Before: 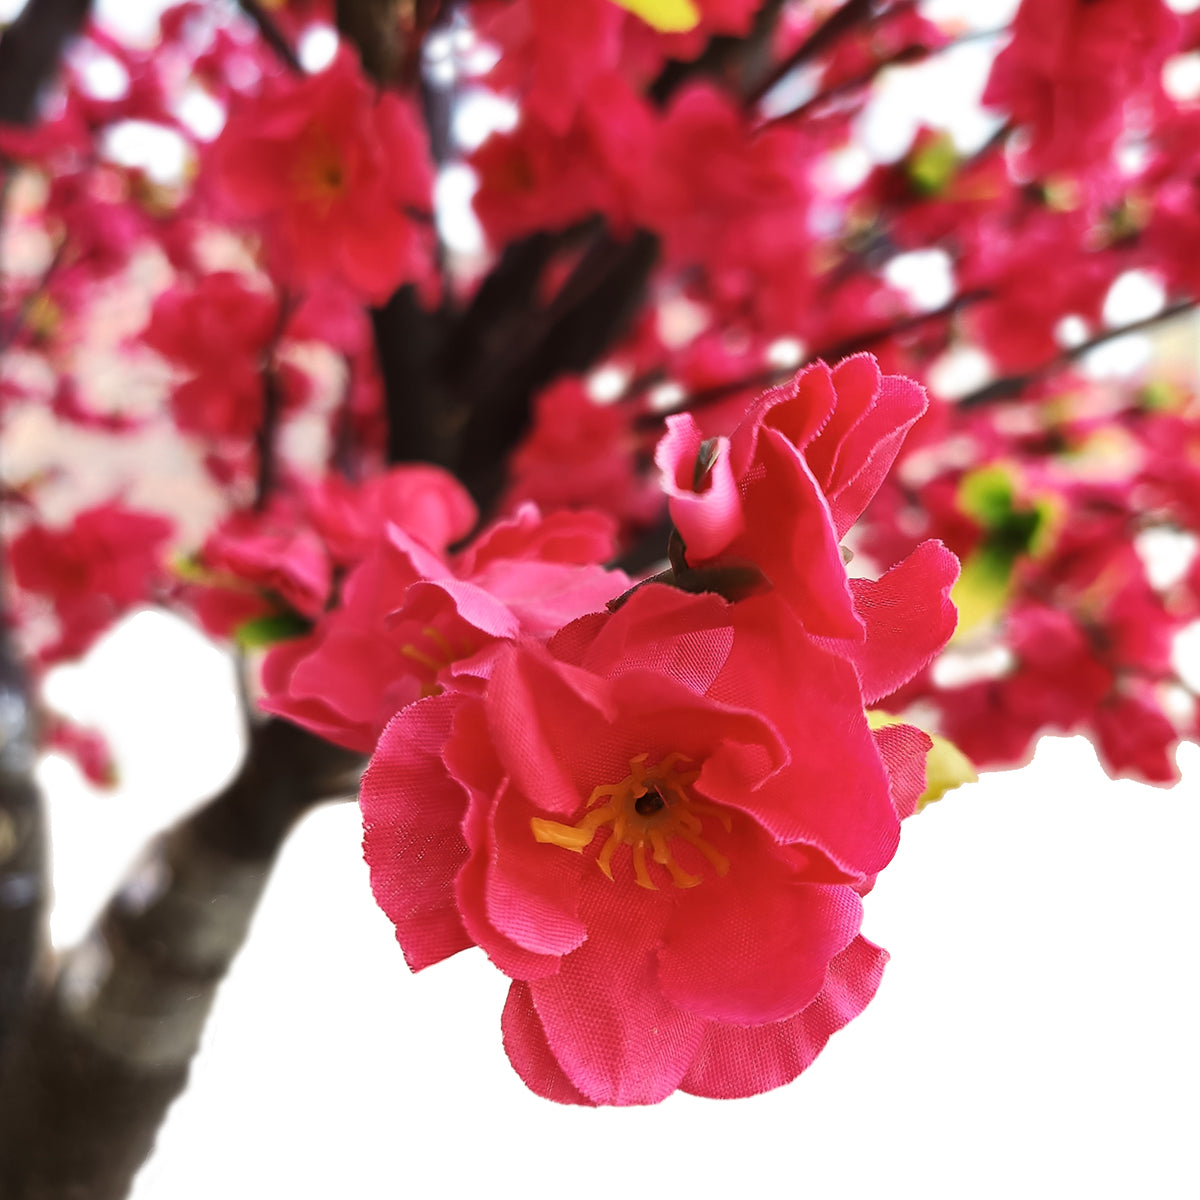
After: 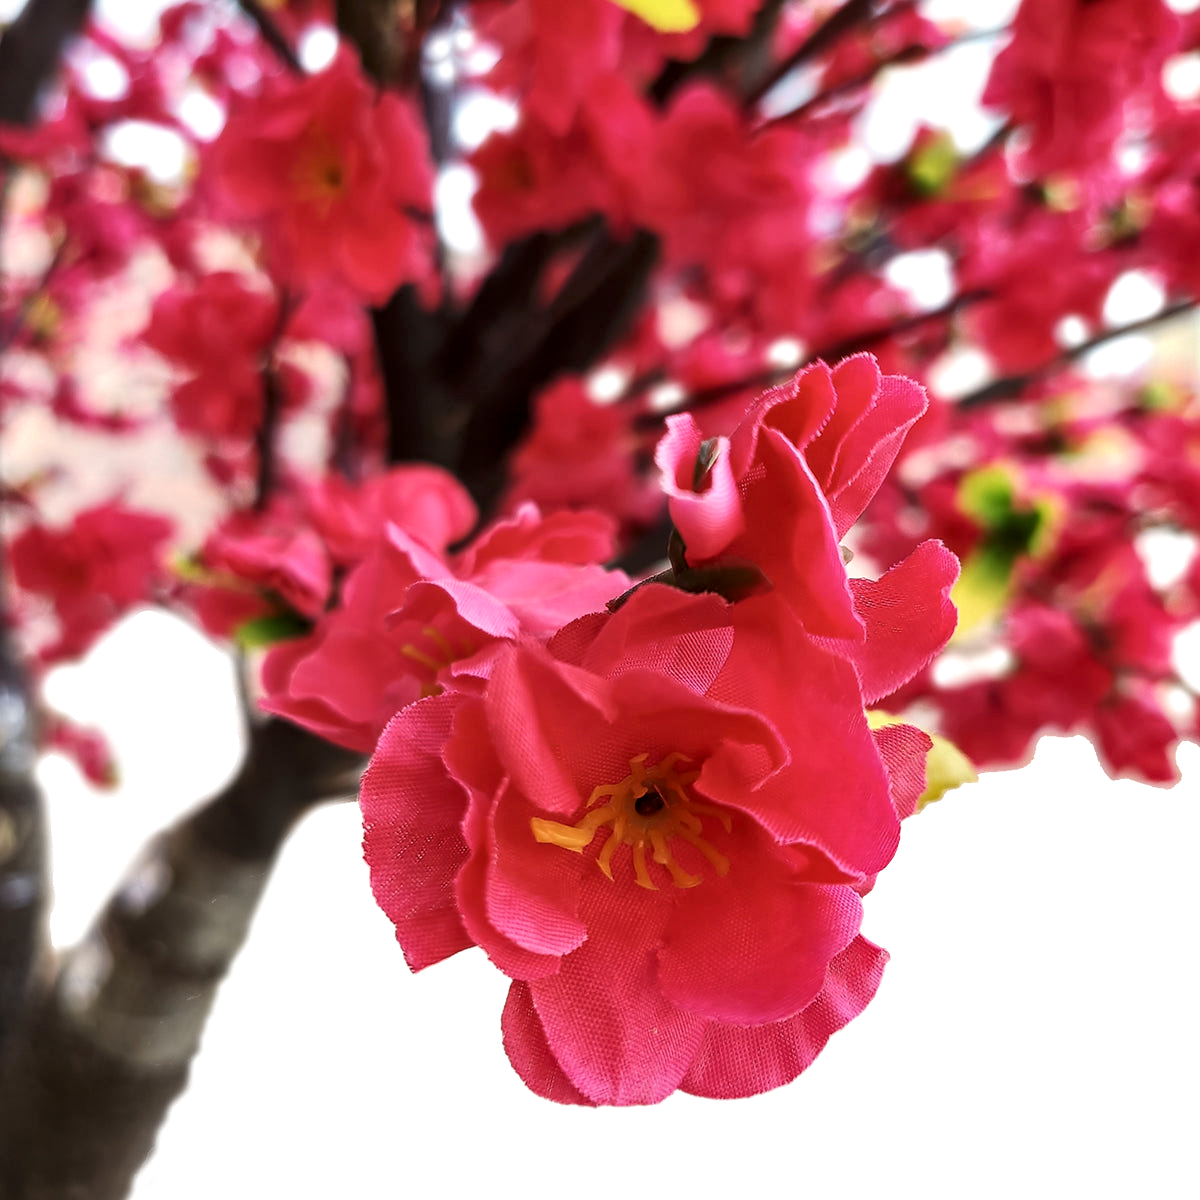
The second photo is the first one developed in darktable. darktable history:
local contrast: highlights 83%, shadows 81%
